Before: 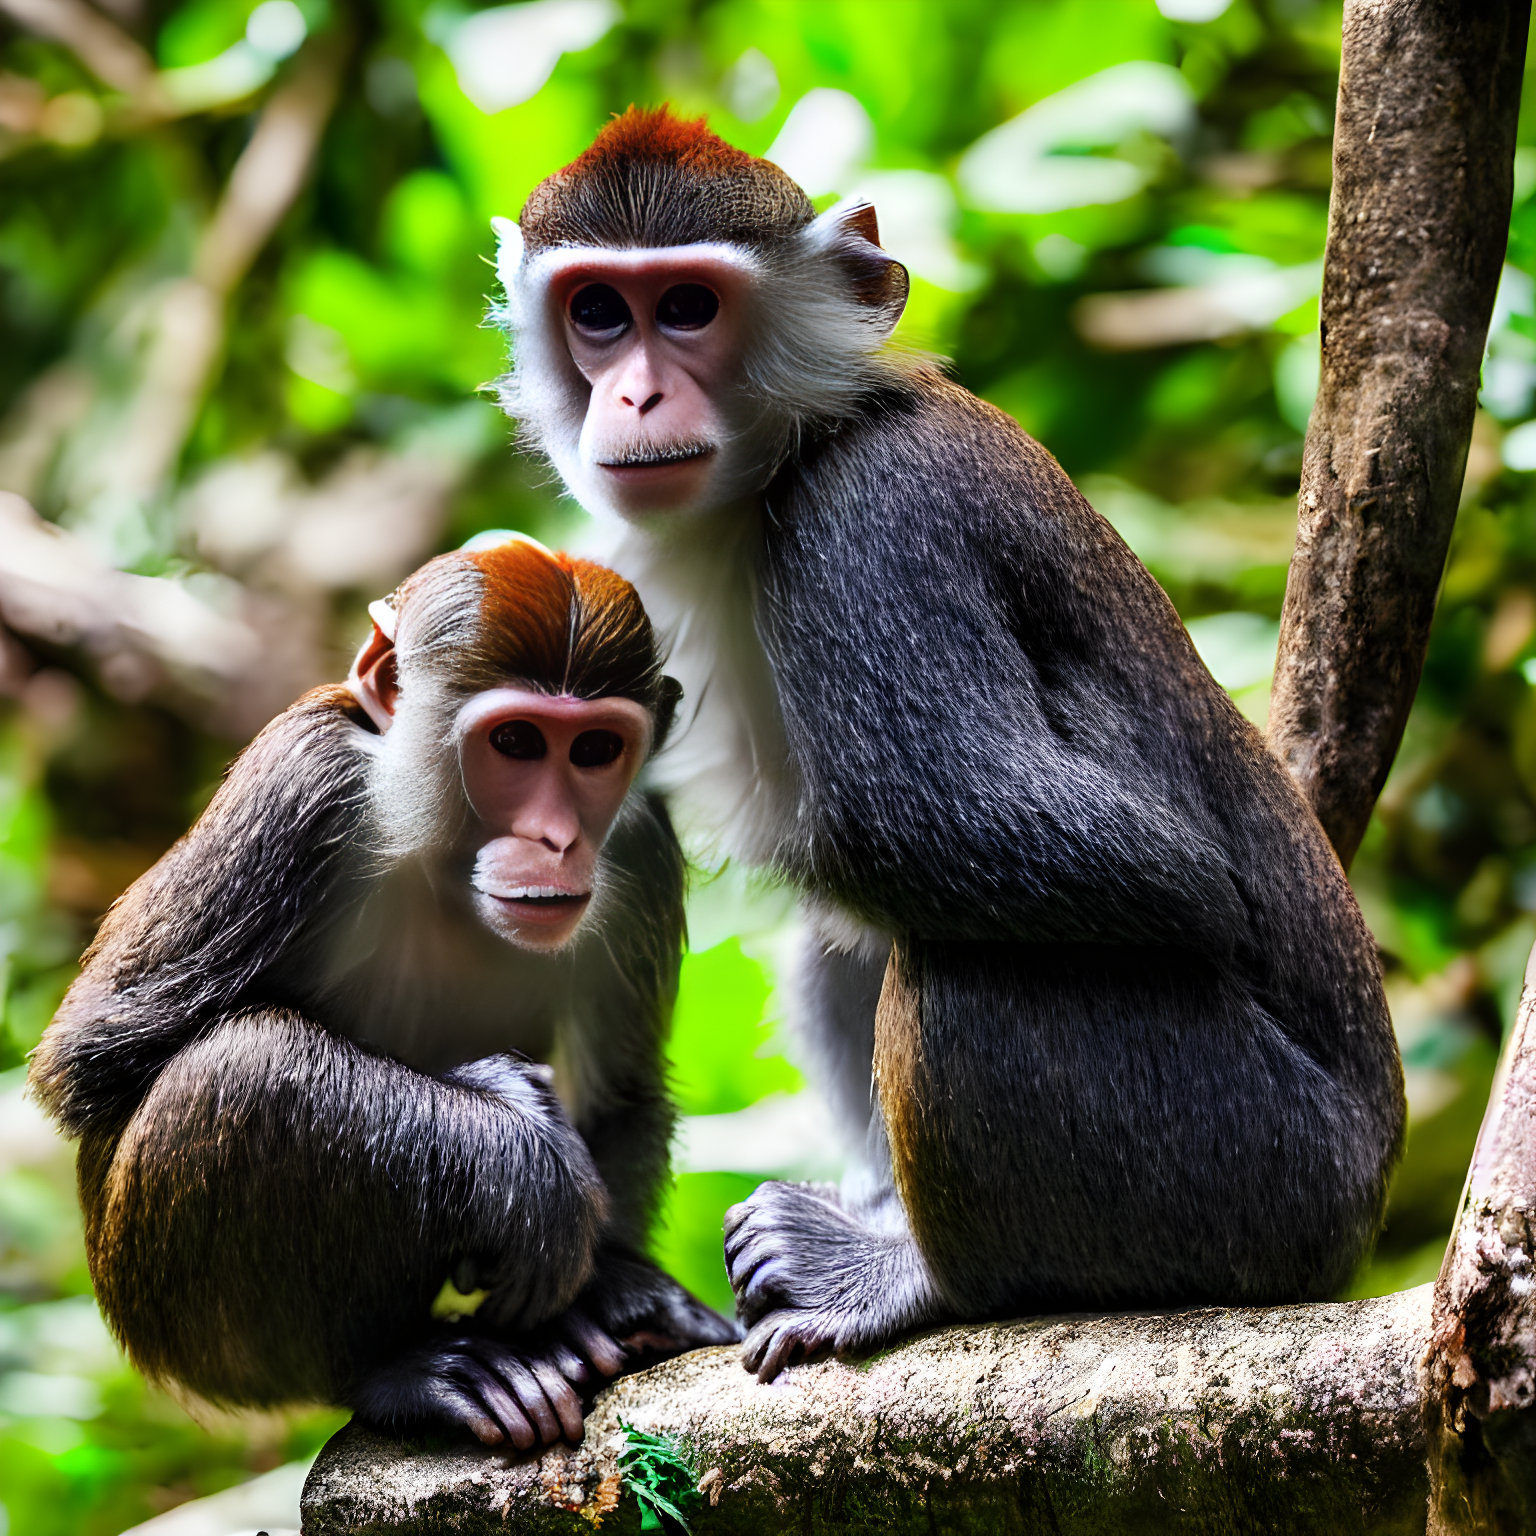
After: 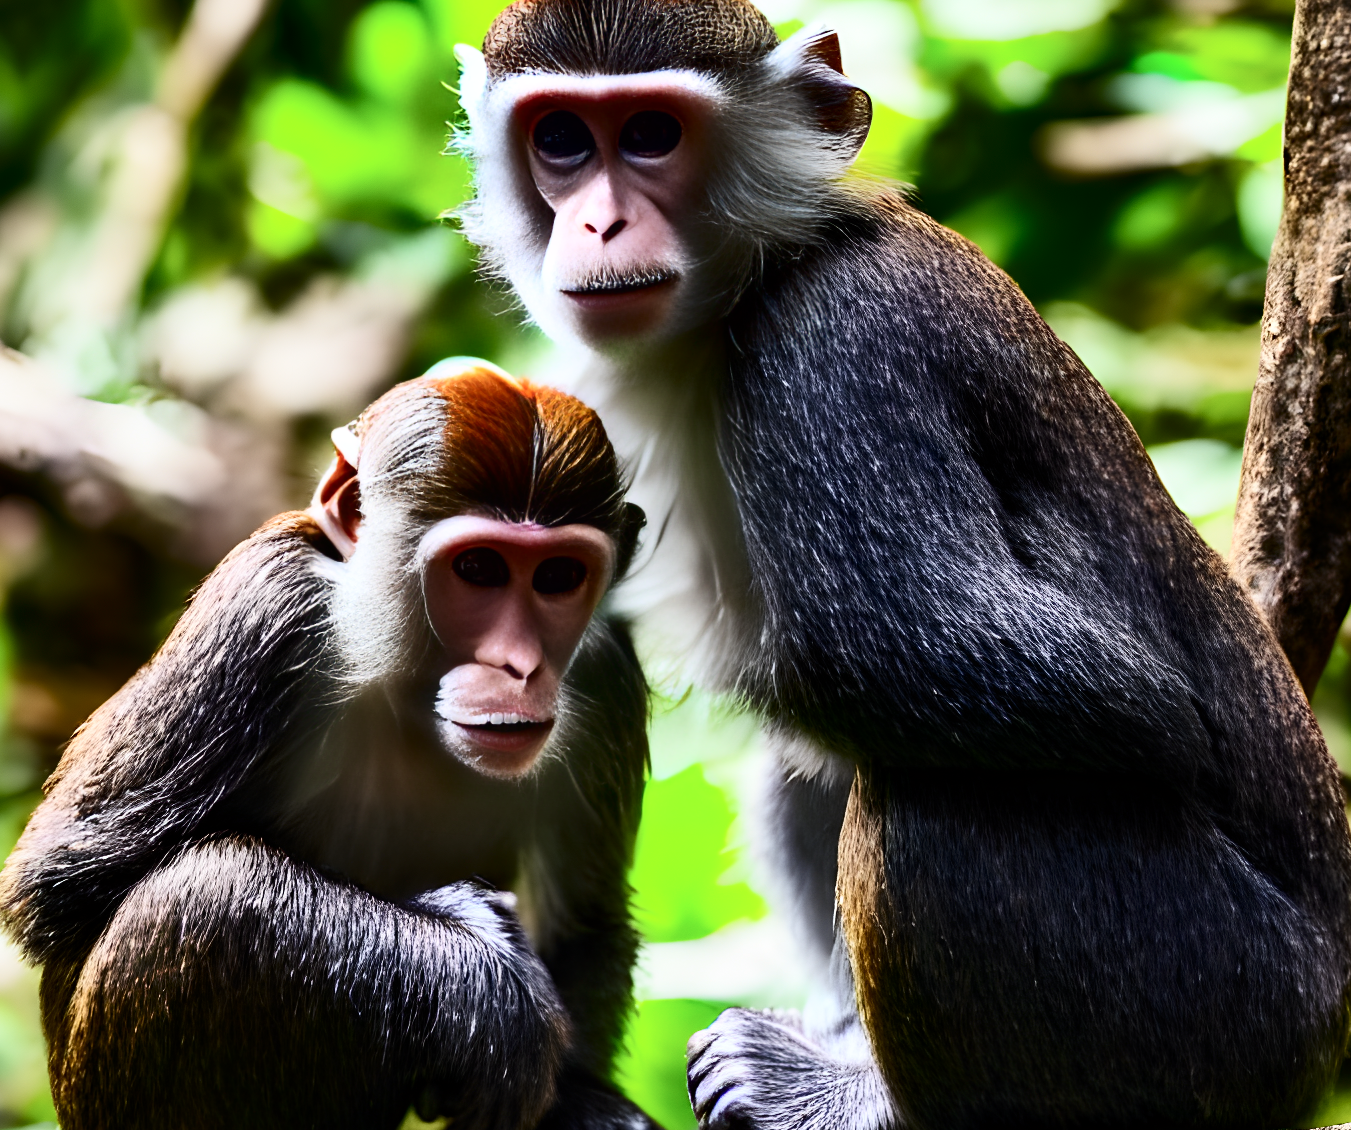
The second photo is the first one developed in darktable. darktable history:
tone equalizer: on, module defaults
crop and rotate: left 2.425%, top 11.305%, right 9.6%, bottom 15.08%
contrast brightness saturation: contrast 0.28
